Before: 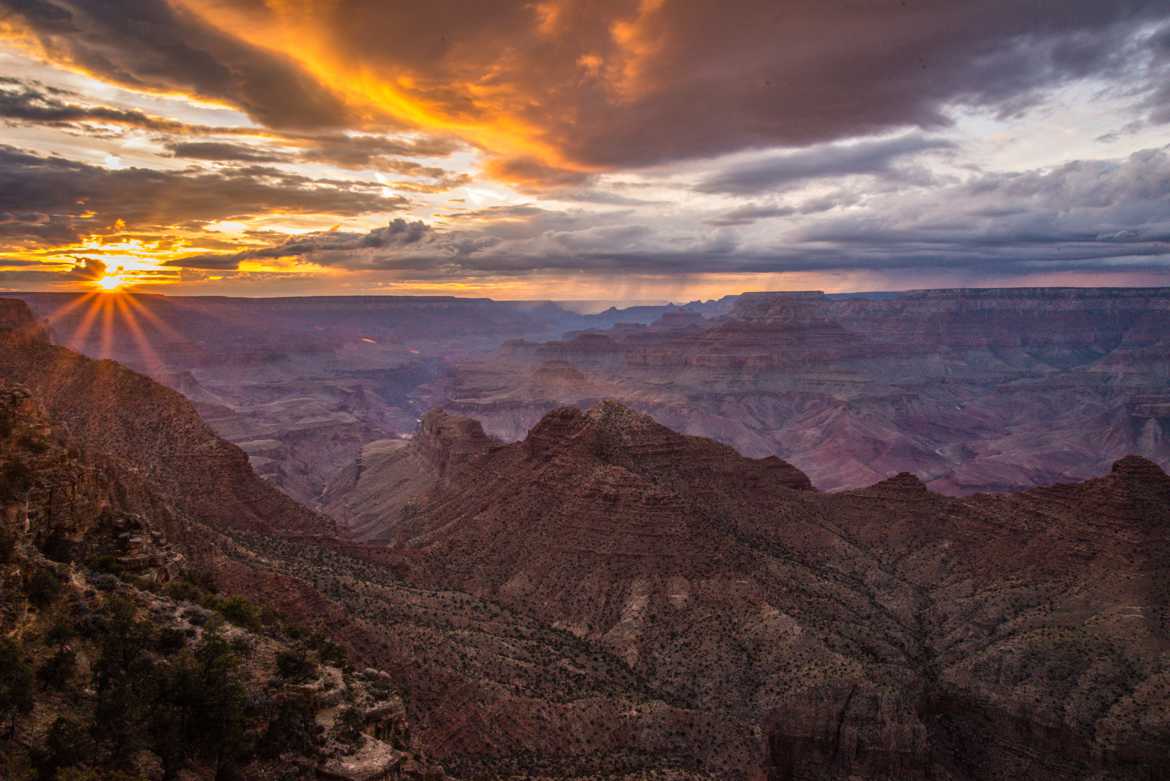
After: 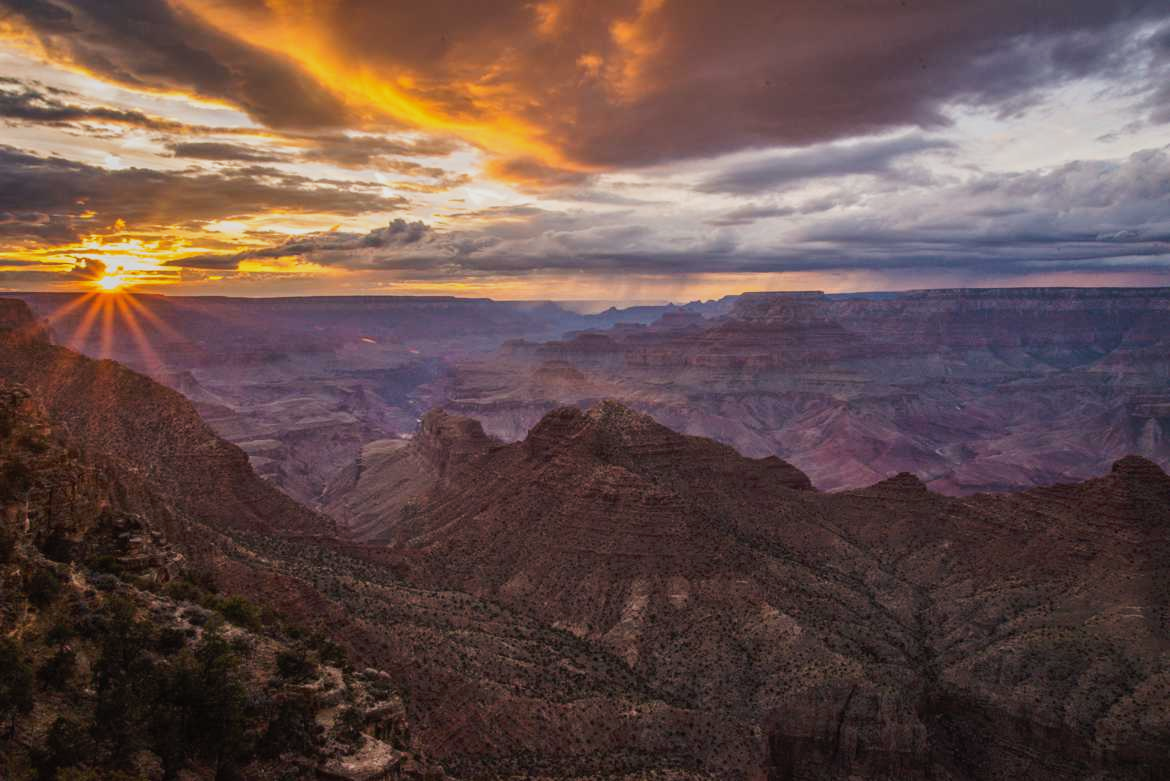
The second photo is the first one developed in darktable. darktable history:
tone curve: curves: ch0 [(0, 0.014) (0.036, 0.047) (0.15, 0.156) (0.27, 0.258) (0.511, 0.506) (0.761, 0.741) (1, 0.919)]; ch1 [(0, 0) (0.179, 0.173) (0.322, 0.32) (0.429, 0.431) (0.502, 0.5) (0.519, 0.522) (0.562, 0.575) (0.631, 0.65) (0.72, 0.692) (1, 1)]; ch2 [(0, 0) (0.29, 0.295) (0.404, 0.436) (0.497, 0.498) (0.533, 0.556) (0.599, 0.607) (0.696, 0.707) (1, 1)], preserve colors none
